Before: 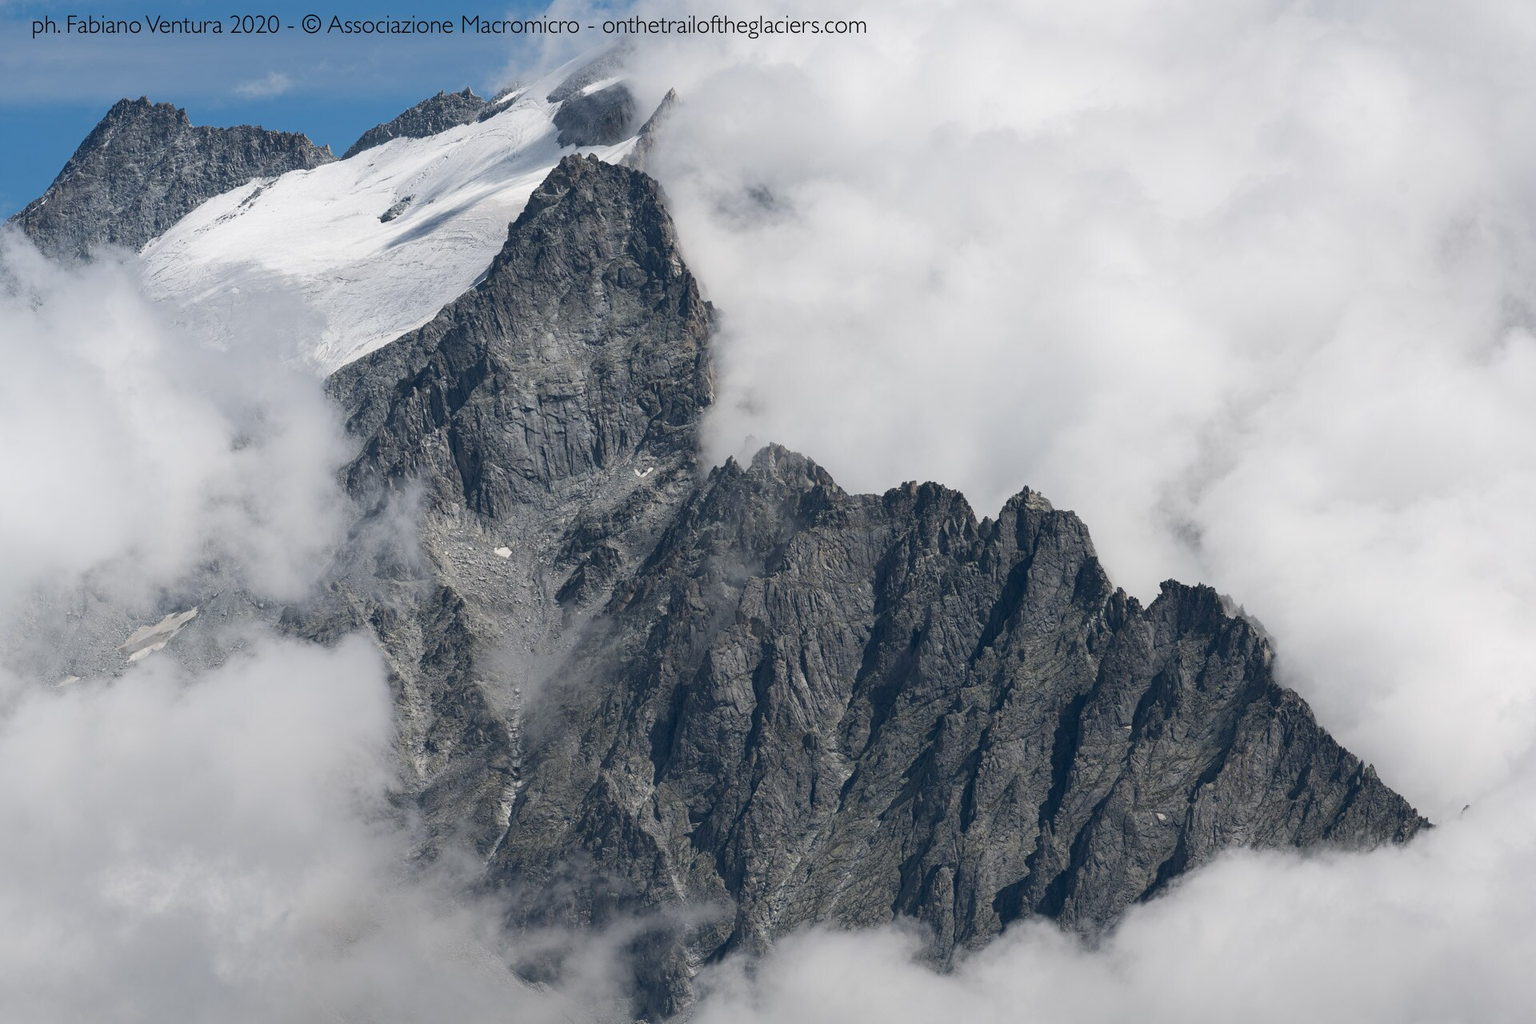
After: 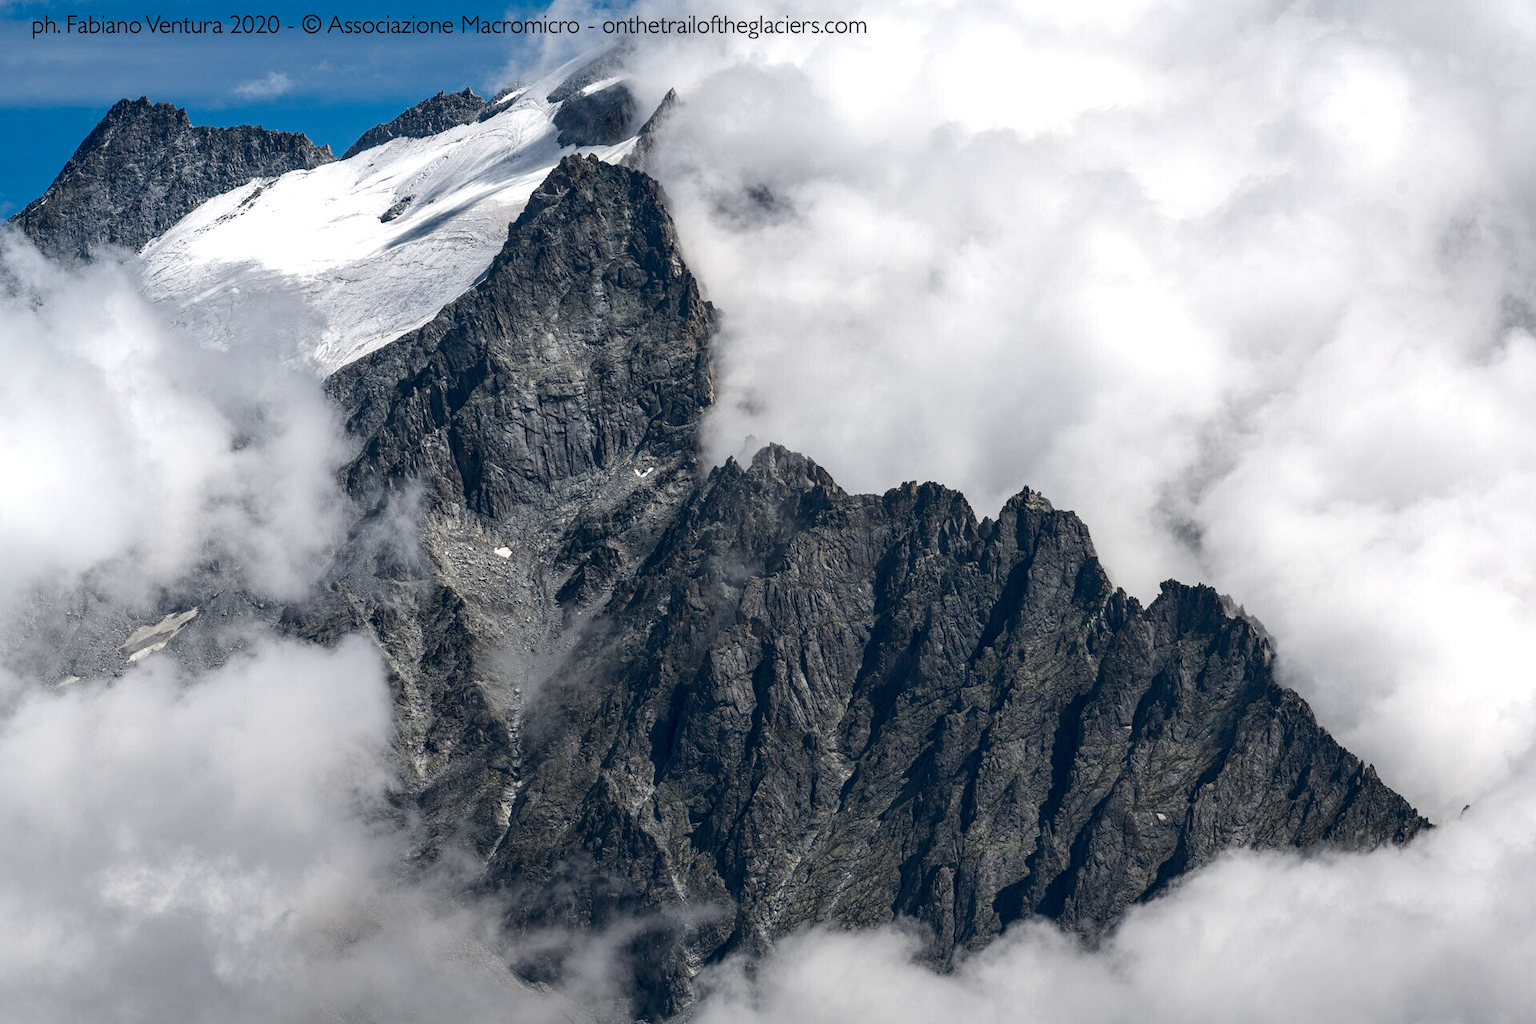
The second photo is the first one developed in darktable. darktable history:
local contrast: detail 130%
contrast brightness saturation: brightness -0.25, saturation 0.2
exposure: exposure 0.367 EV, compensate highlight preservation false
